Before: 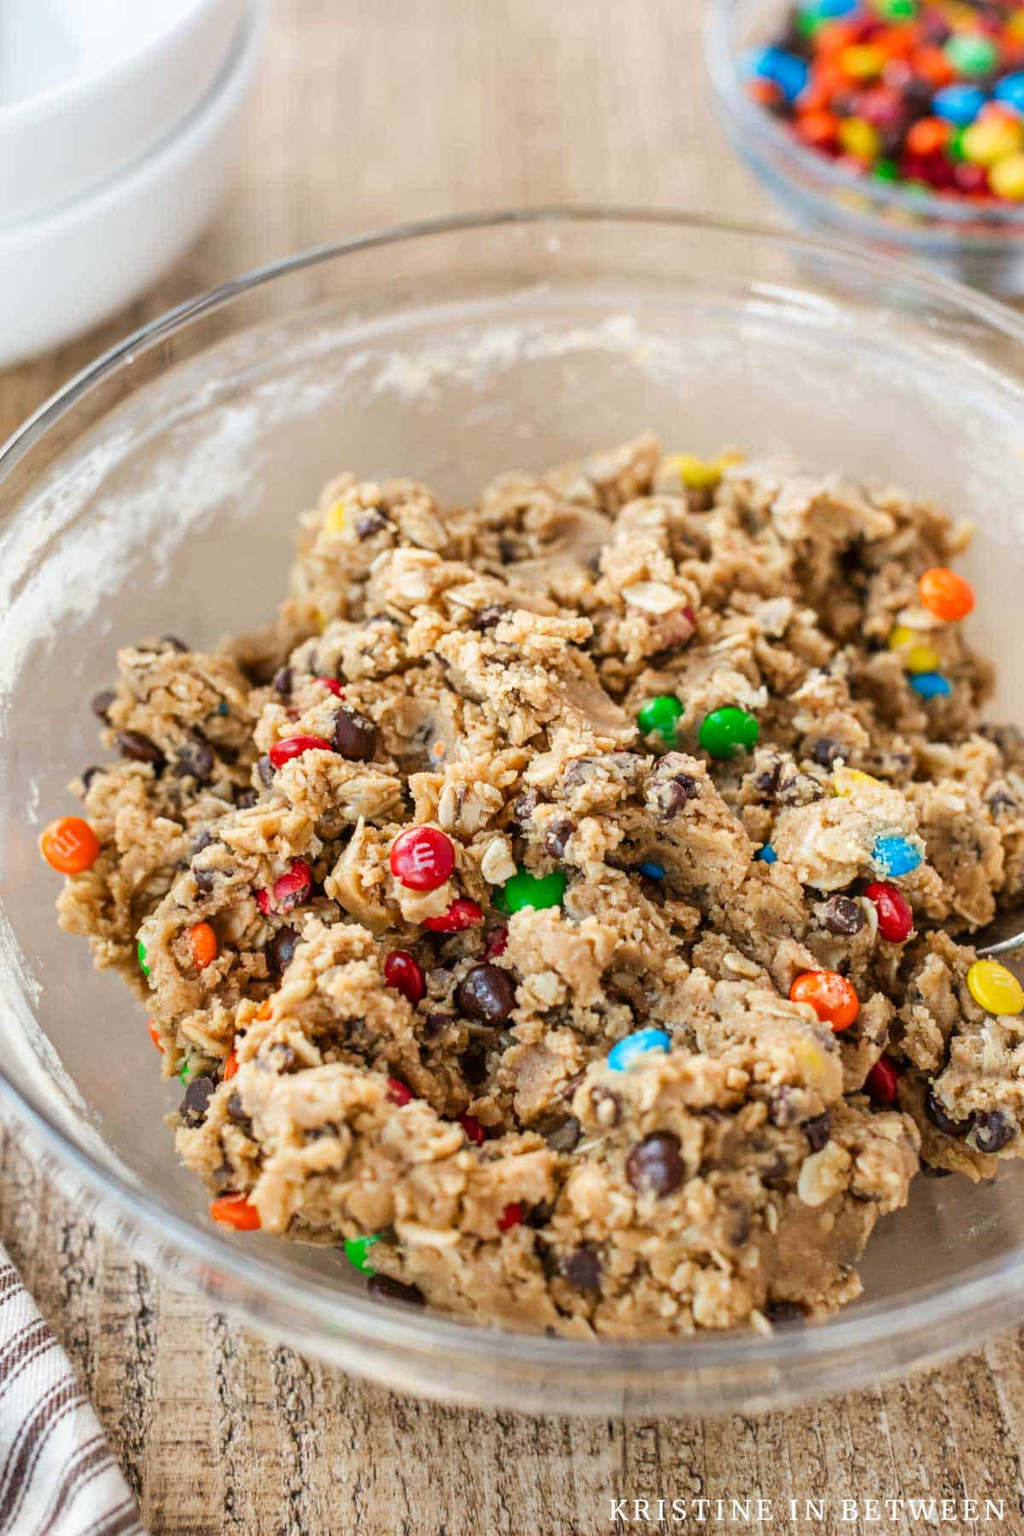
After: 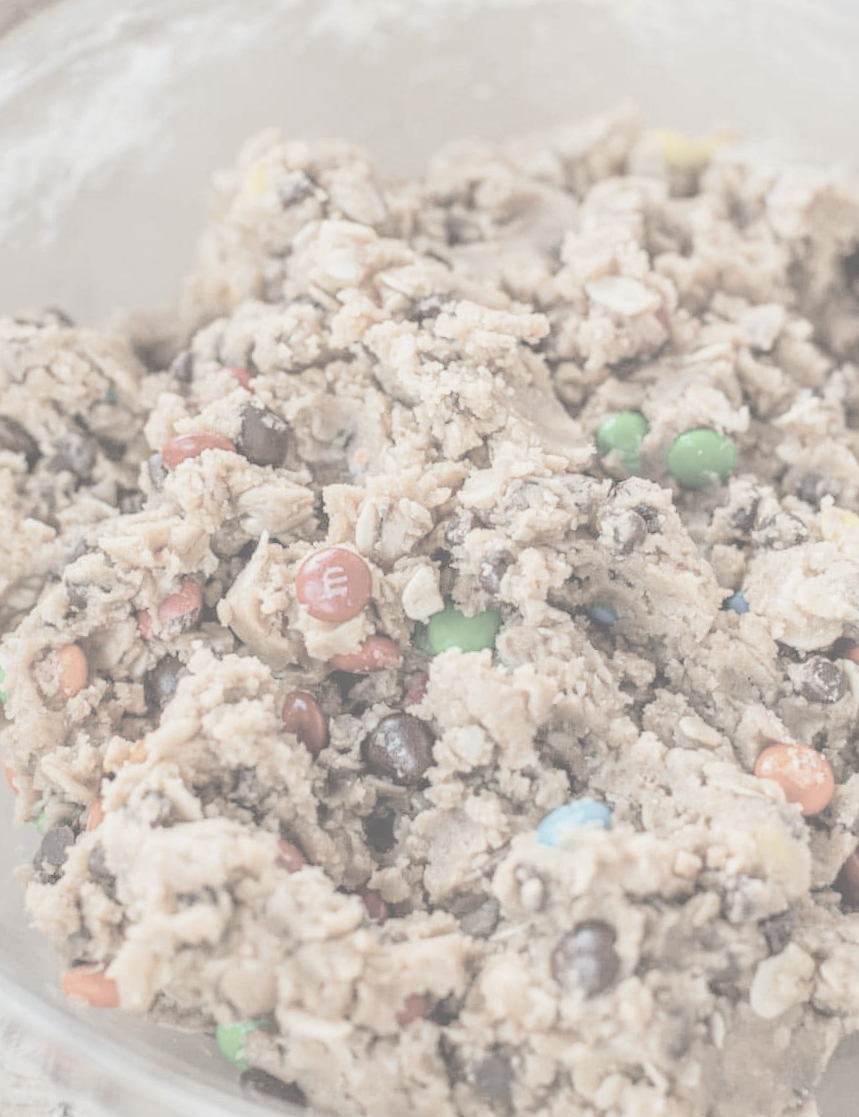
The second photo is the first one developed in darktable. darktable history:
local contrast: on, module defaults
crop and rotate: angle -3.37°, left 9.79%, top 20.73%, right 12.42%, bottom 11.82%
contrast brightness saturation: contrast -0.32, brightness 0.75, saturation -0.78
